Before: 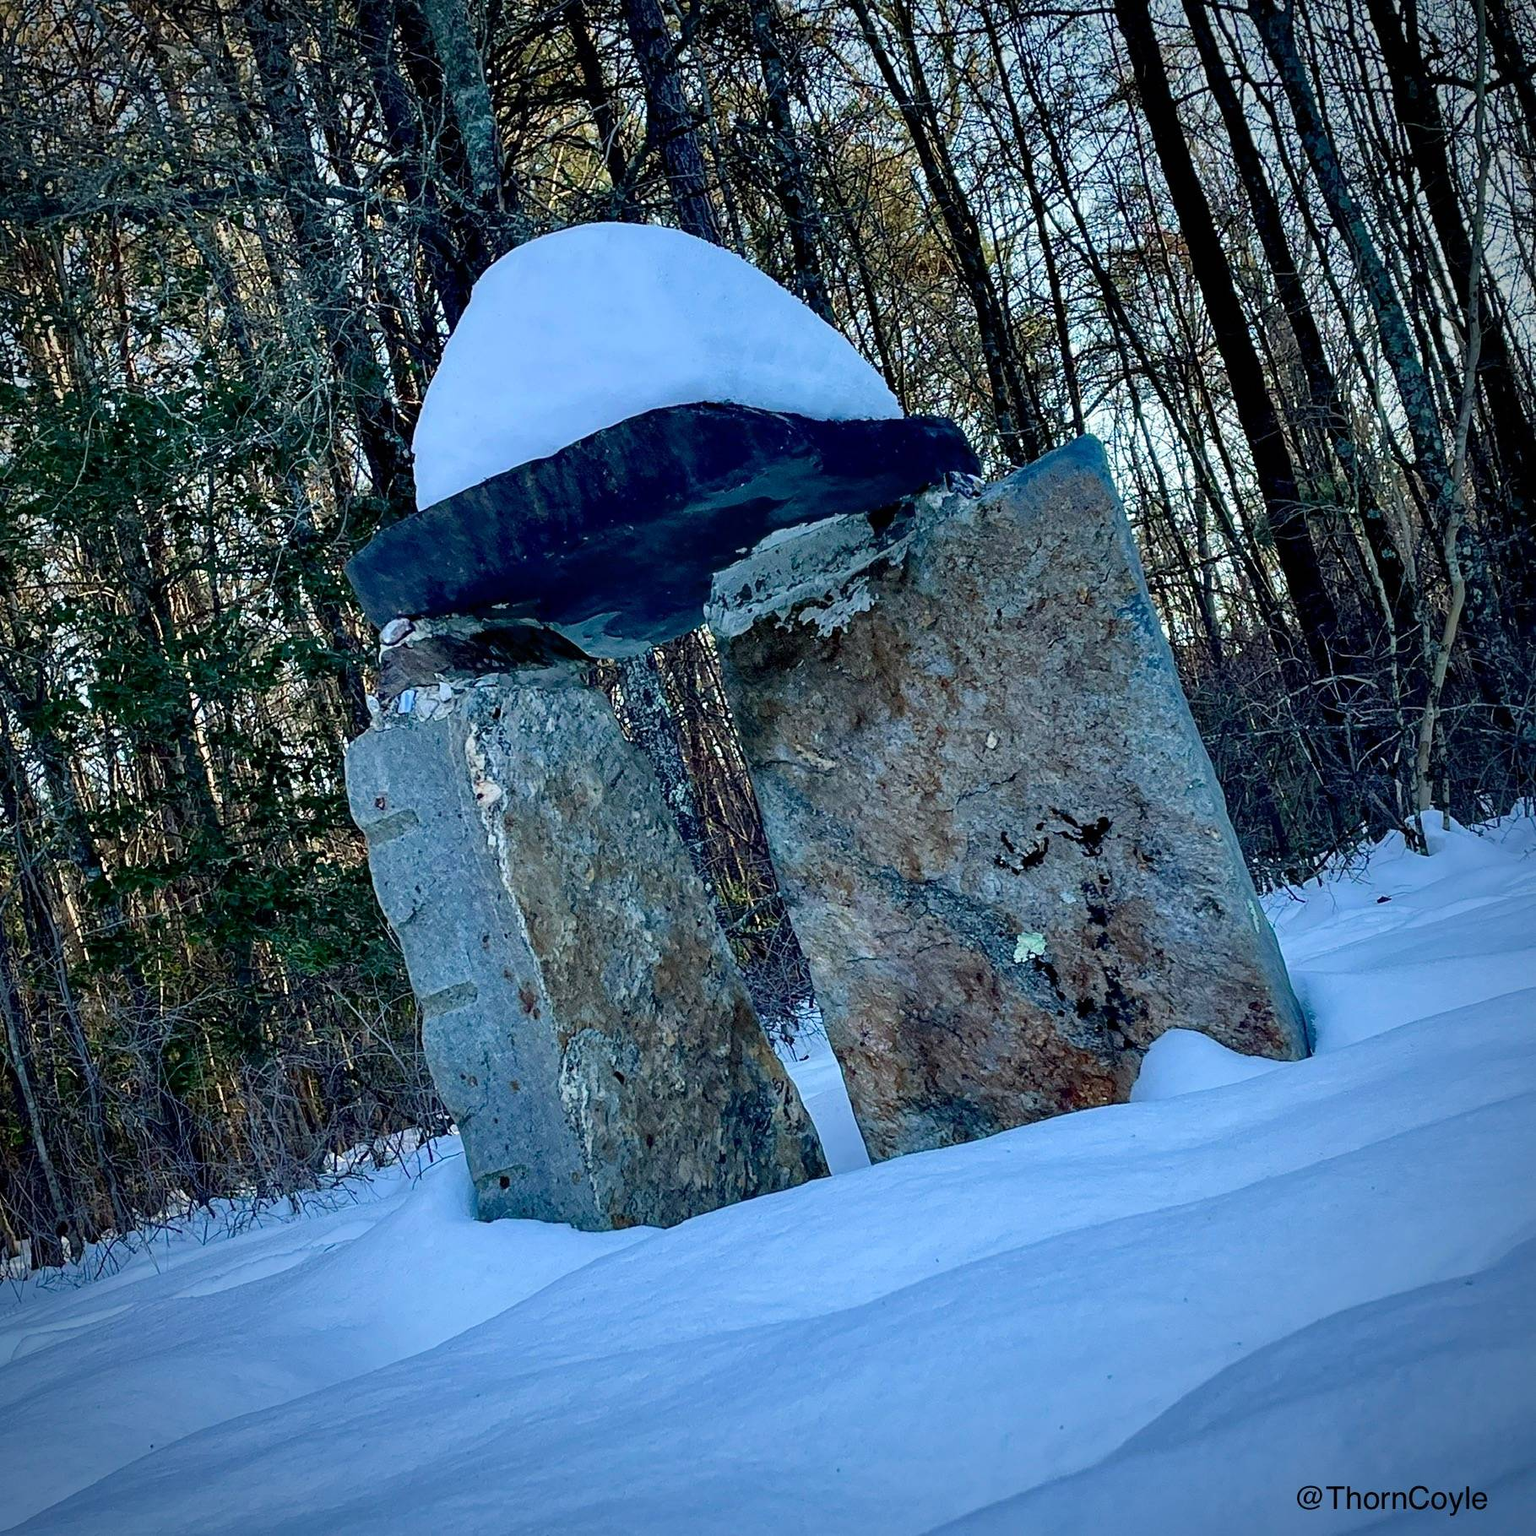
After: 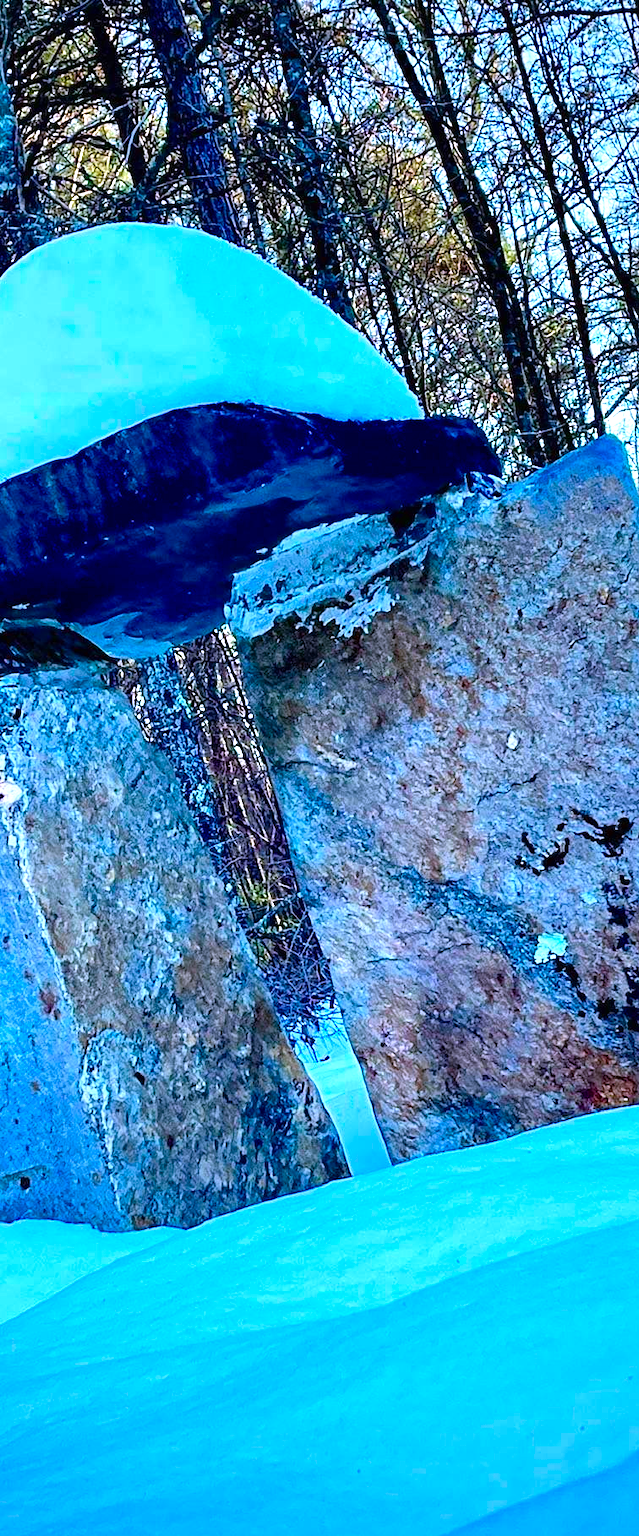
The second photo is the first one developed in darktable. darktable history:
crop: left 31.229%, right 27.105%
color balance rgb: linear chroma grading › global chroma 10%, perceptual saturation grading › global saturation 30%, global vibrance 10%
color calibration: illuminant custom, x 0.363, y 0.385, temperature 4528.03 K
contrast brightness saturation: contrast 0.1, brightness 0.03, saturation 0.09
exposure: black level correction 0, exposure 0.95 EV, compensate exposure bias true, compensate highlight preservation false
